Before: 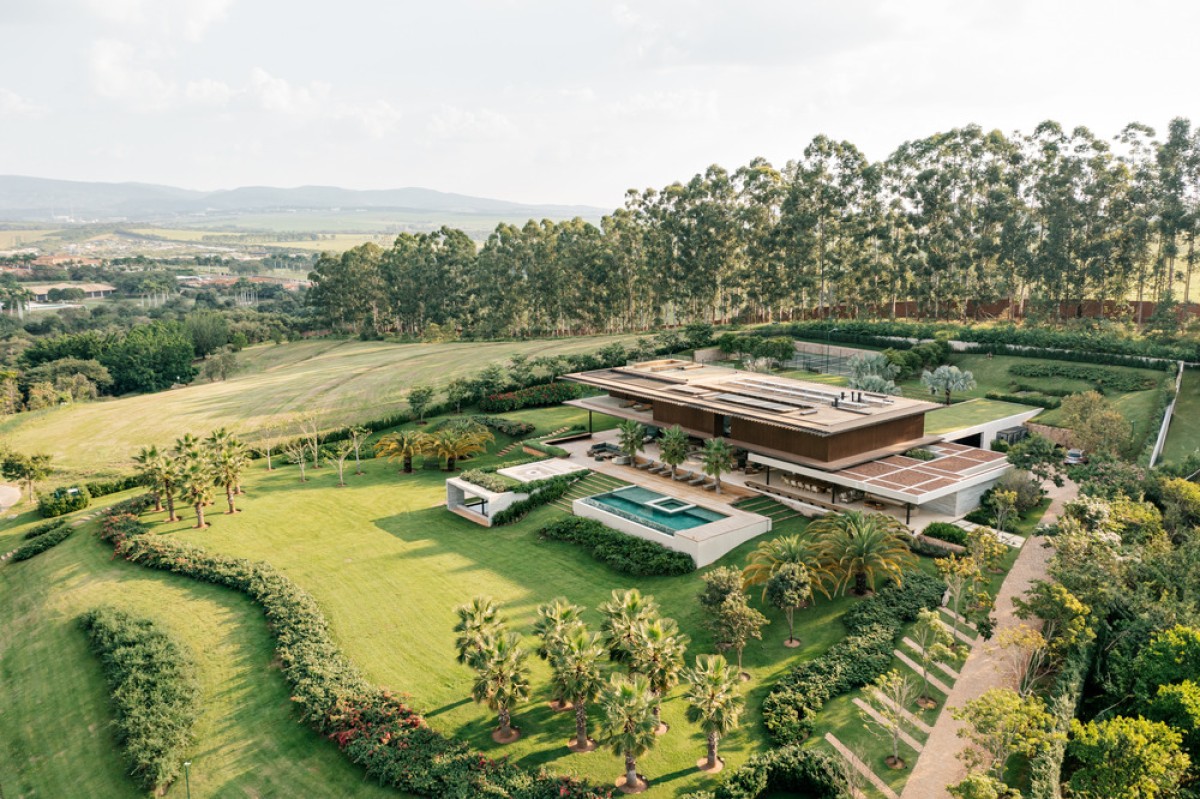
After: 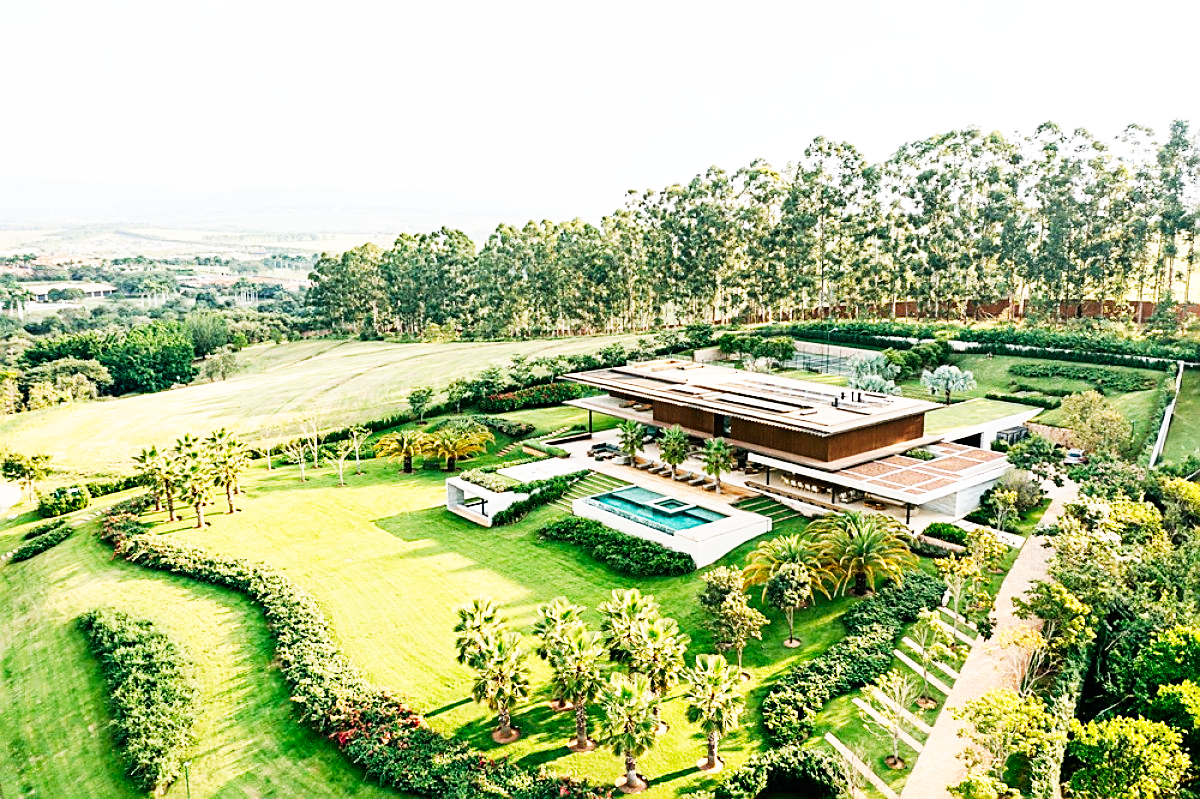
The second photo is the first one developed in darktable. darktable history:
white balance: red 0.988, blue 1.017
contrast brightness saturation: contrast 0.04, saturation 0.16
sharpen: amount 0.75
base curve: curves: ch0 [(0, 0) (0.007, 0.004) (0.027, 0.03) (0.046, 0.07) (0.207, 0.54) (0.442, 0.872) (0.673, 0.972) (1, 1)], preserve colors none
